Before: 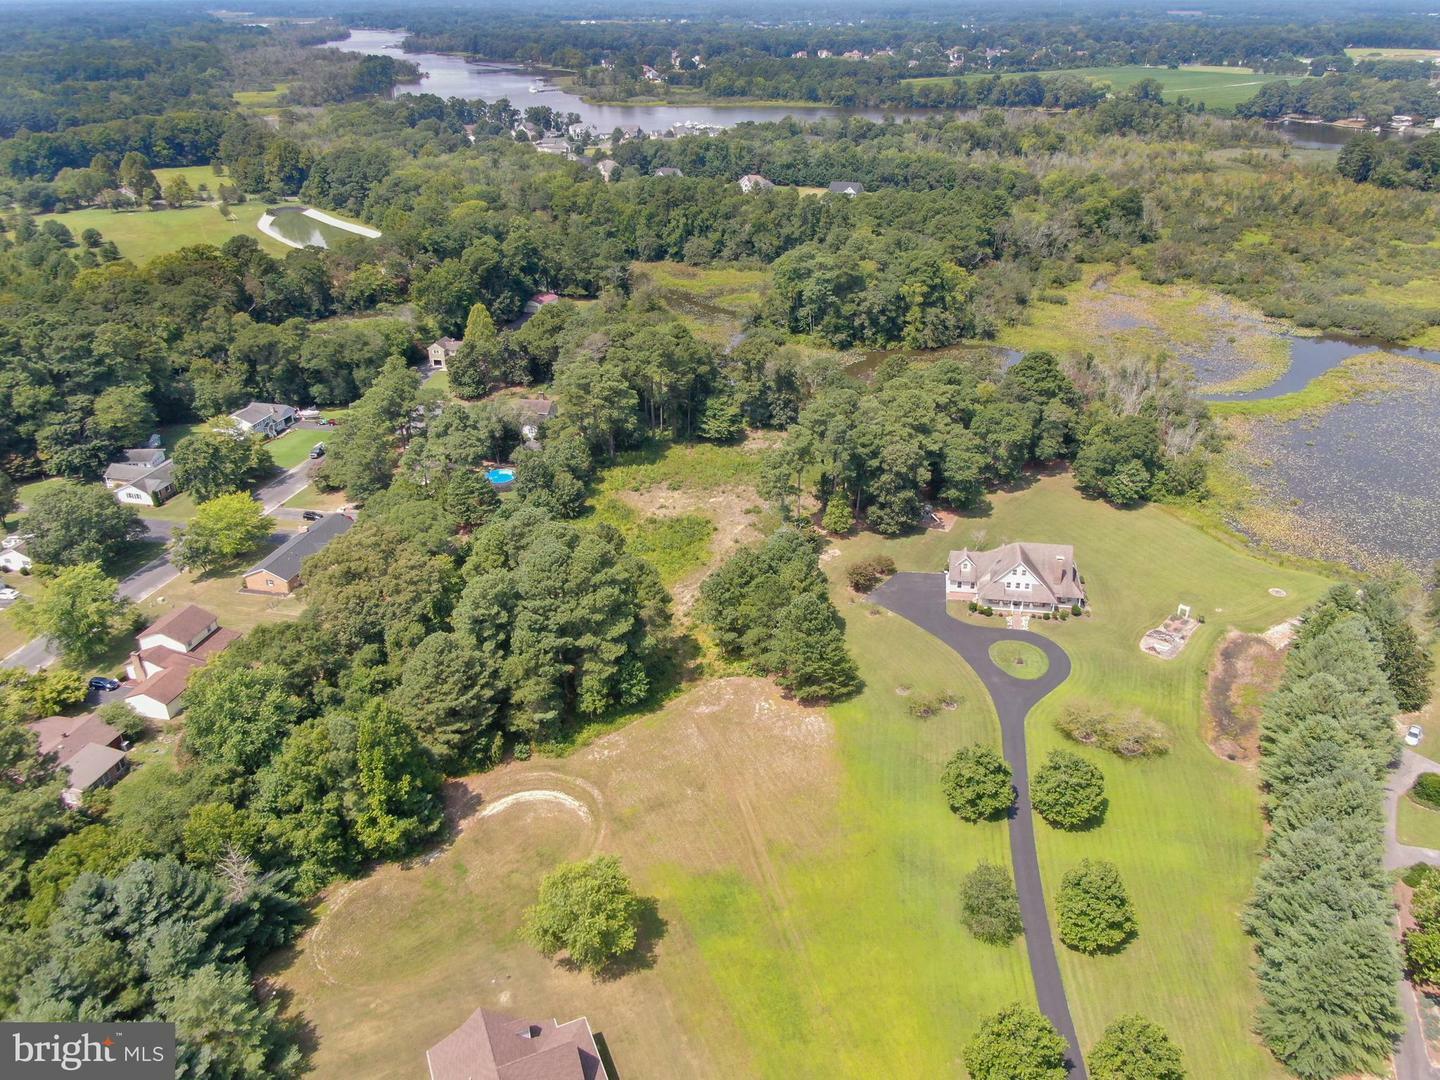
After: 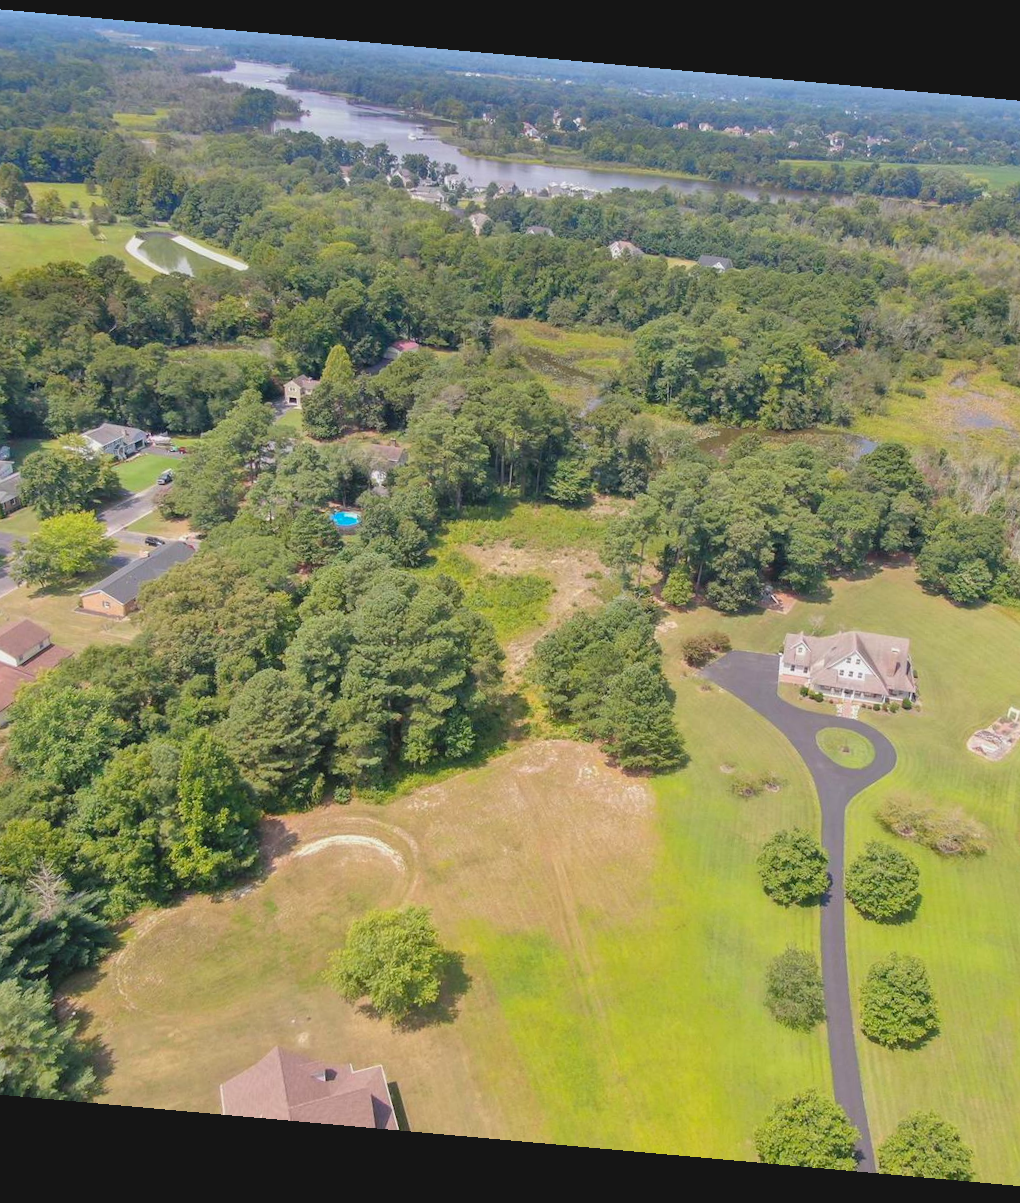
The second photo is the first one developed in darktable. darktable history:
rotate and perspective: rotation 5.12°, automatic cropping off
crop and rotate: left 13.537%, right 19.796%
contrast brightness saturation: contrast -0.1, brightness 0.05, saturation 0.08
